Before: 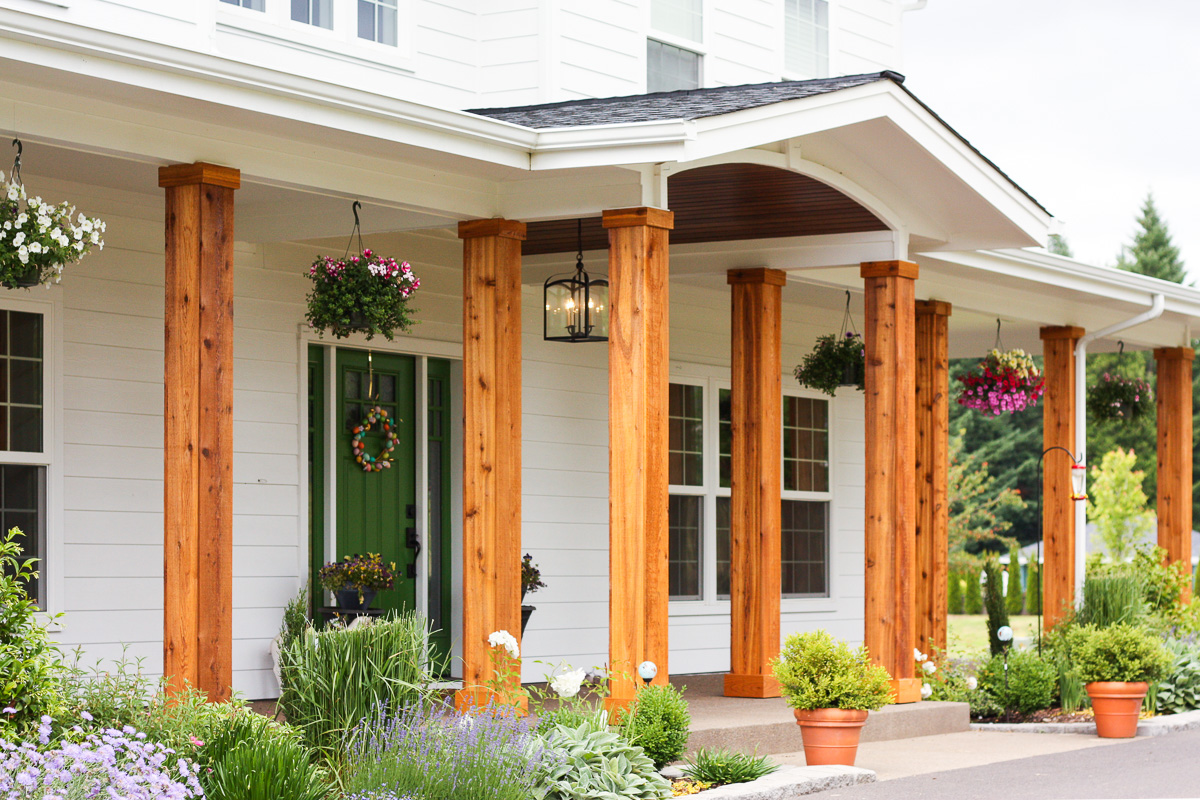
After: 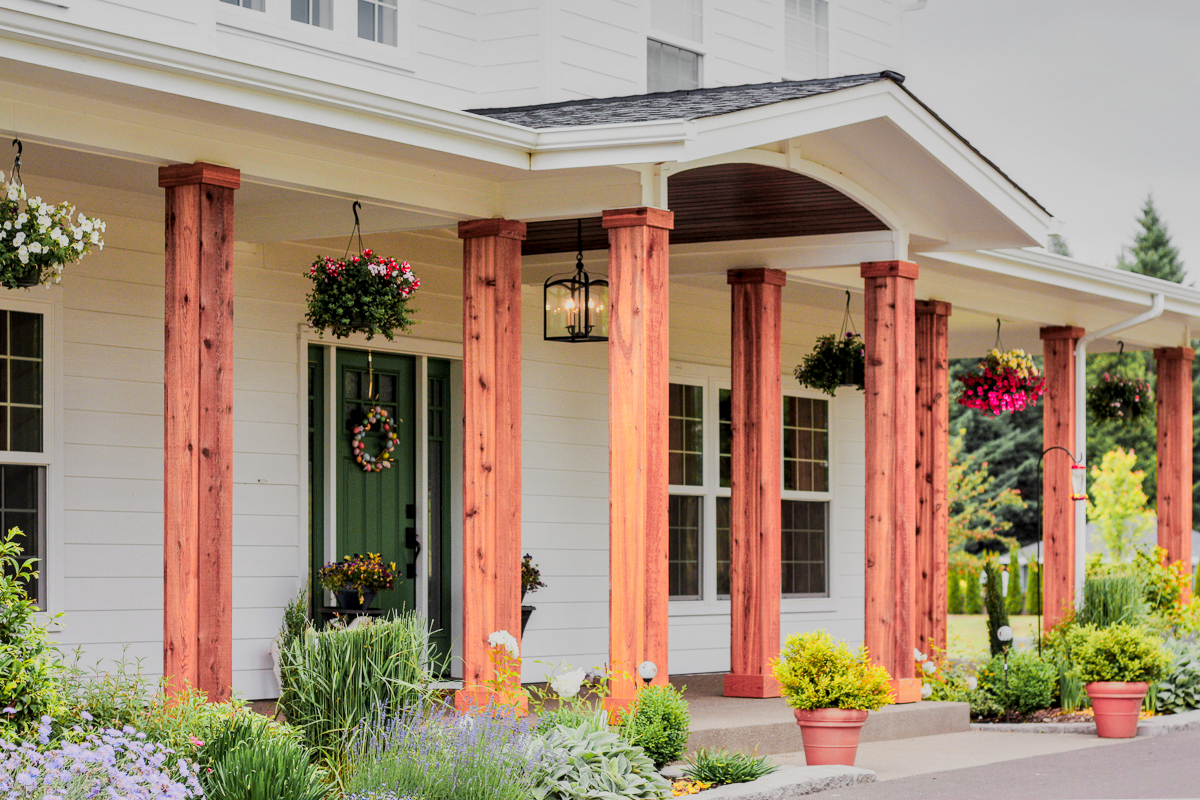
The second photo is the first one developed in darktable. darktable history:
local contrast: on, module defaults
color zones: curves: ch0 [(0.257, 0.558) (0.75, 0.565)]; ch1 [(0.004, 0.857) (0.14, 0.416) (0.257, 0.695) (0.442, 0.032) (0.736, 0.266) (0.891, 0.741)]; ch2 [(0, 0.623) (0.112, 0.436) (0.271, 0.474) (0.516, 0.64) (0.743, 0.286)]
shadows and highlights: soften with gaussian
filmic rgb: black relative exposure -7.65 EV, white relative exposure 4.56 EV, hardness 3.61
